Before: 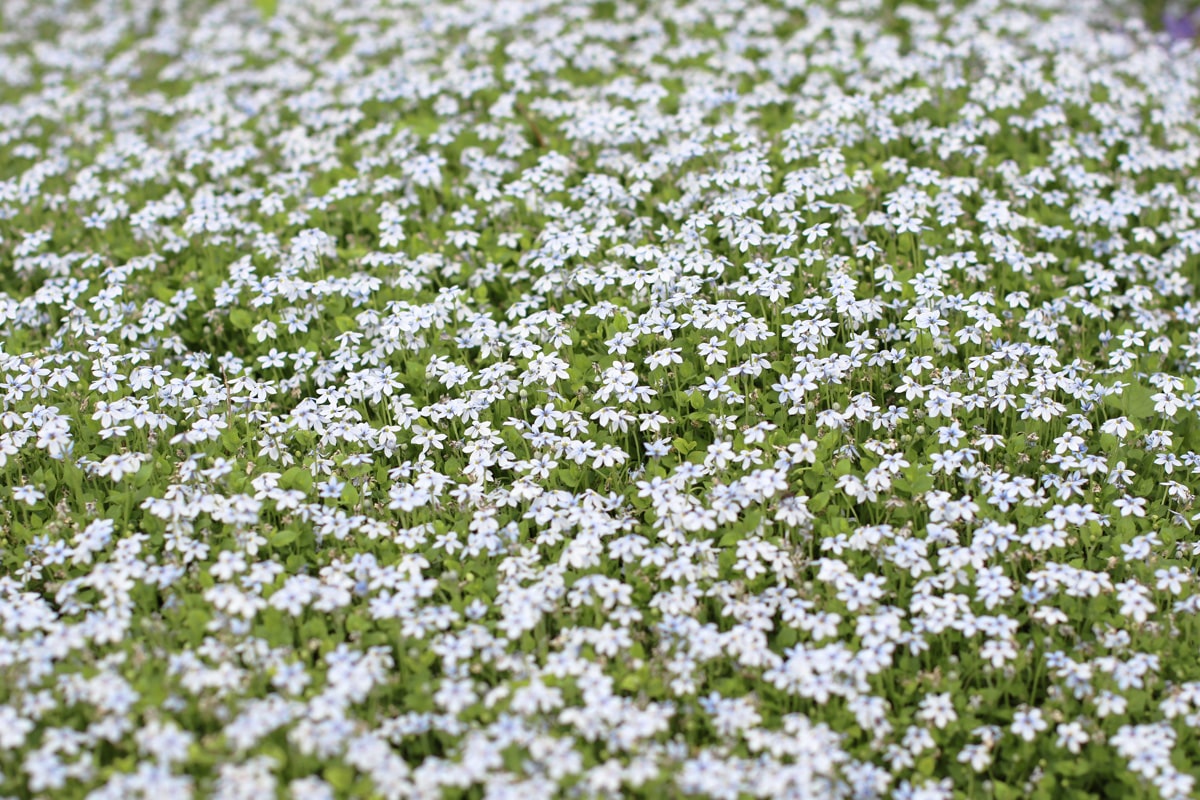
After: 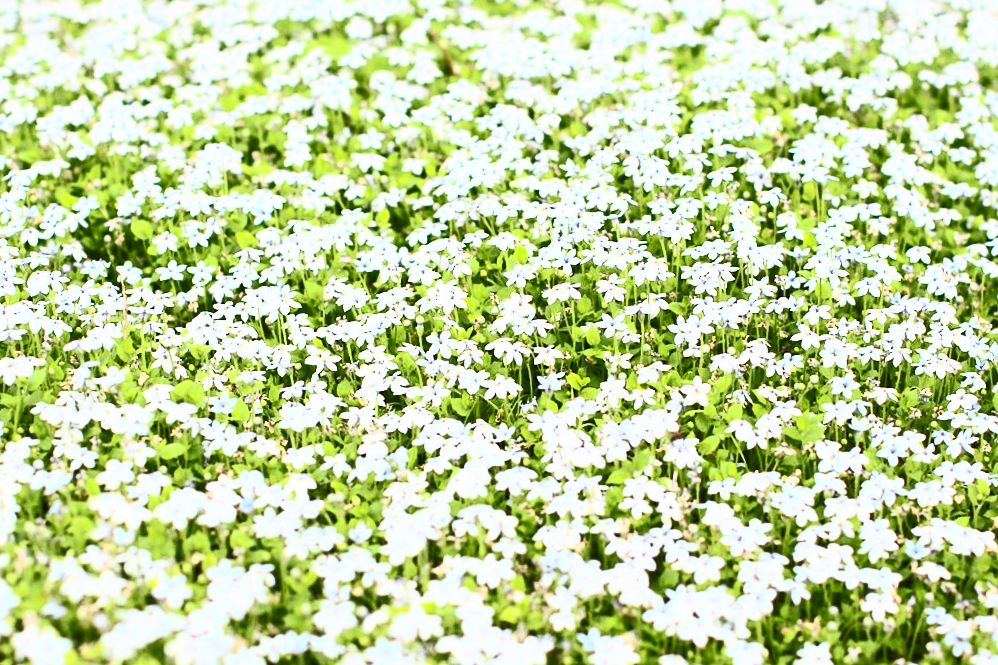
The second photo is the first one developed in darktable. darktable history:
crop and rotate: angle -3.27°, left 5.211%, top 5.211%, right 4.607%, bottom 4.607%
contrast brightness saturation: contrast 0.83, brightness 0.59, saturation 0.59
